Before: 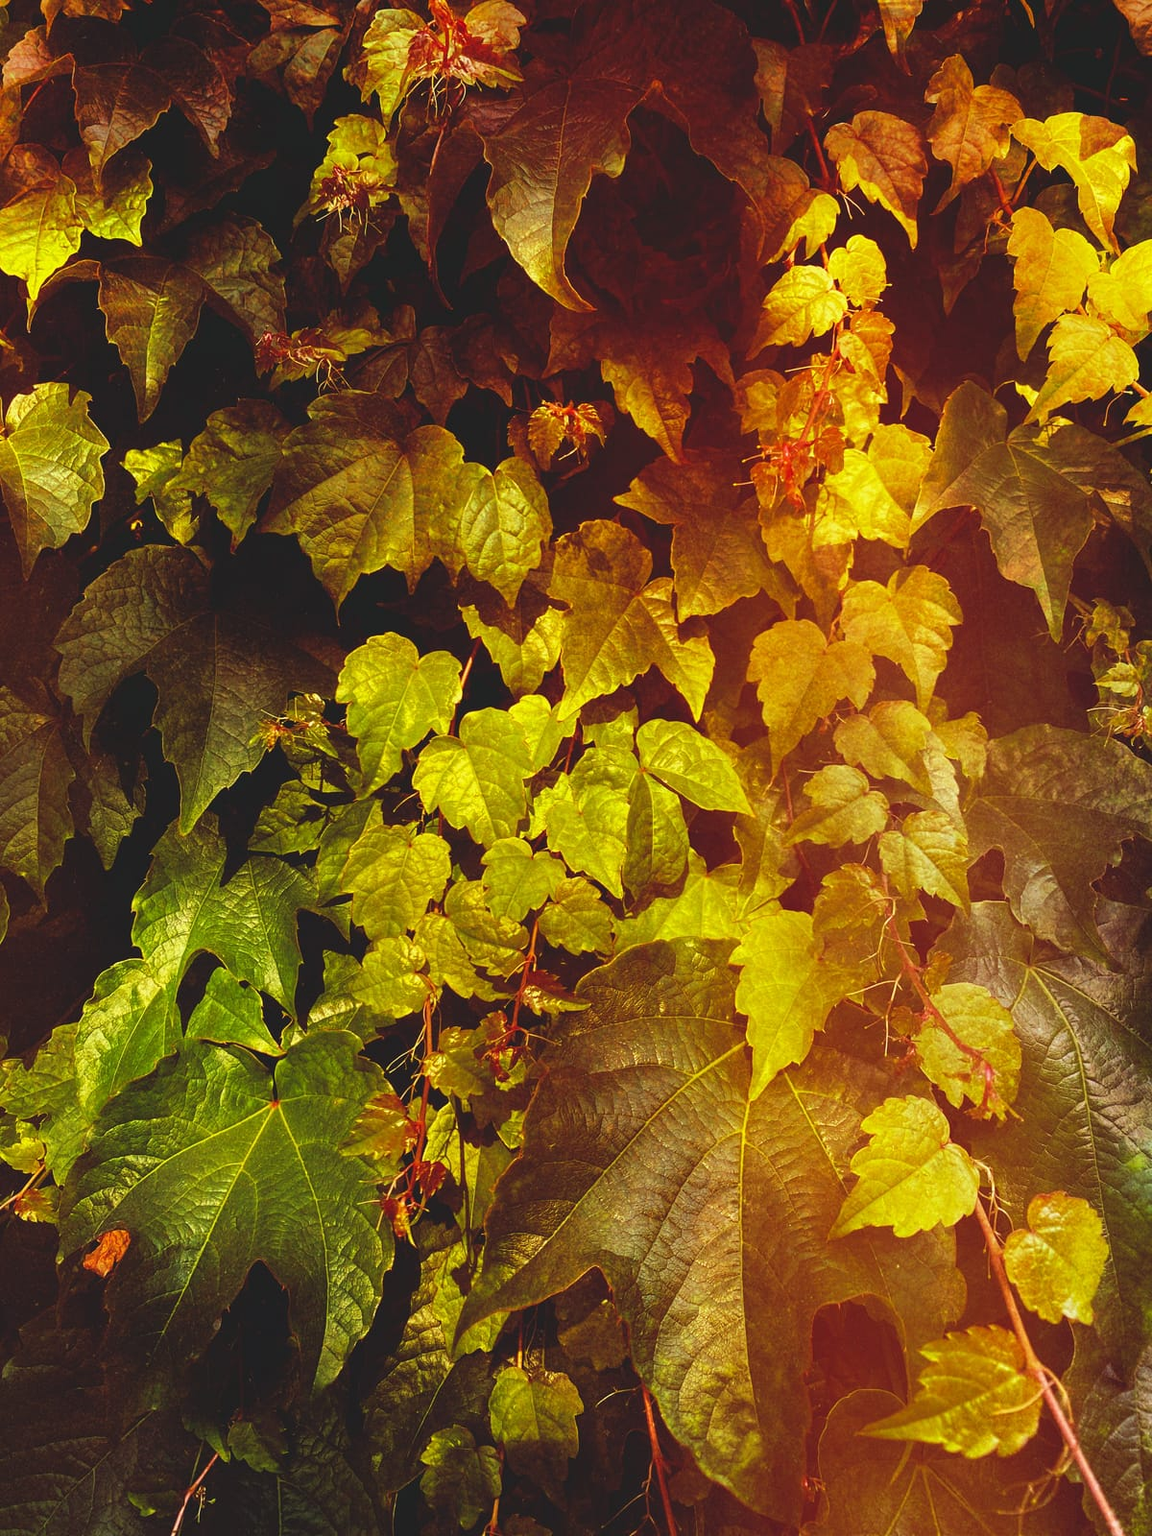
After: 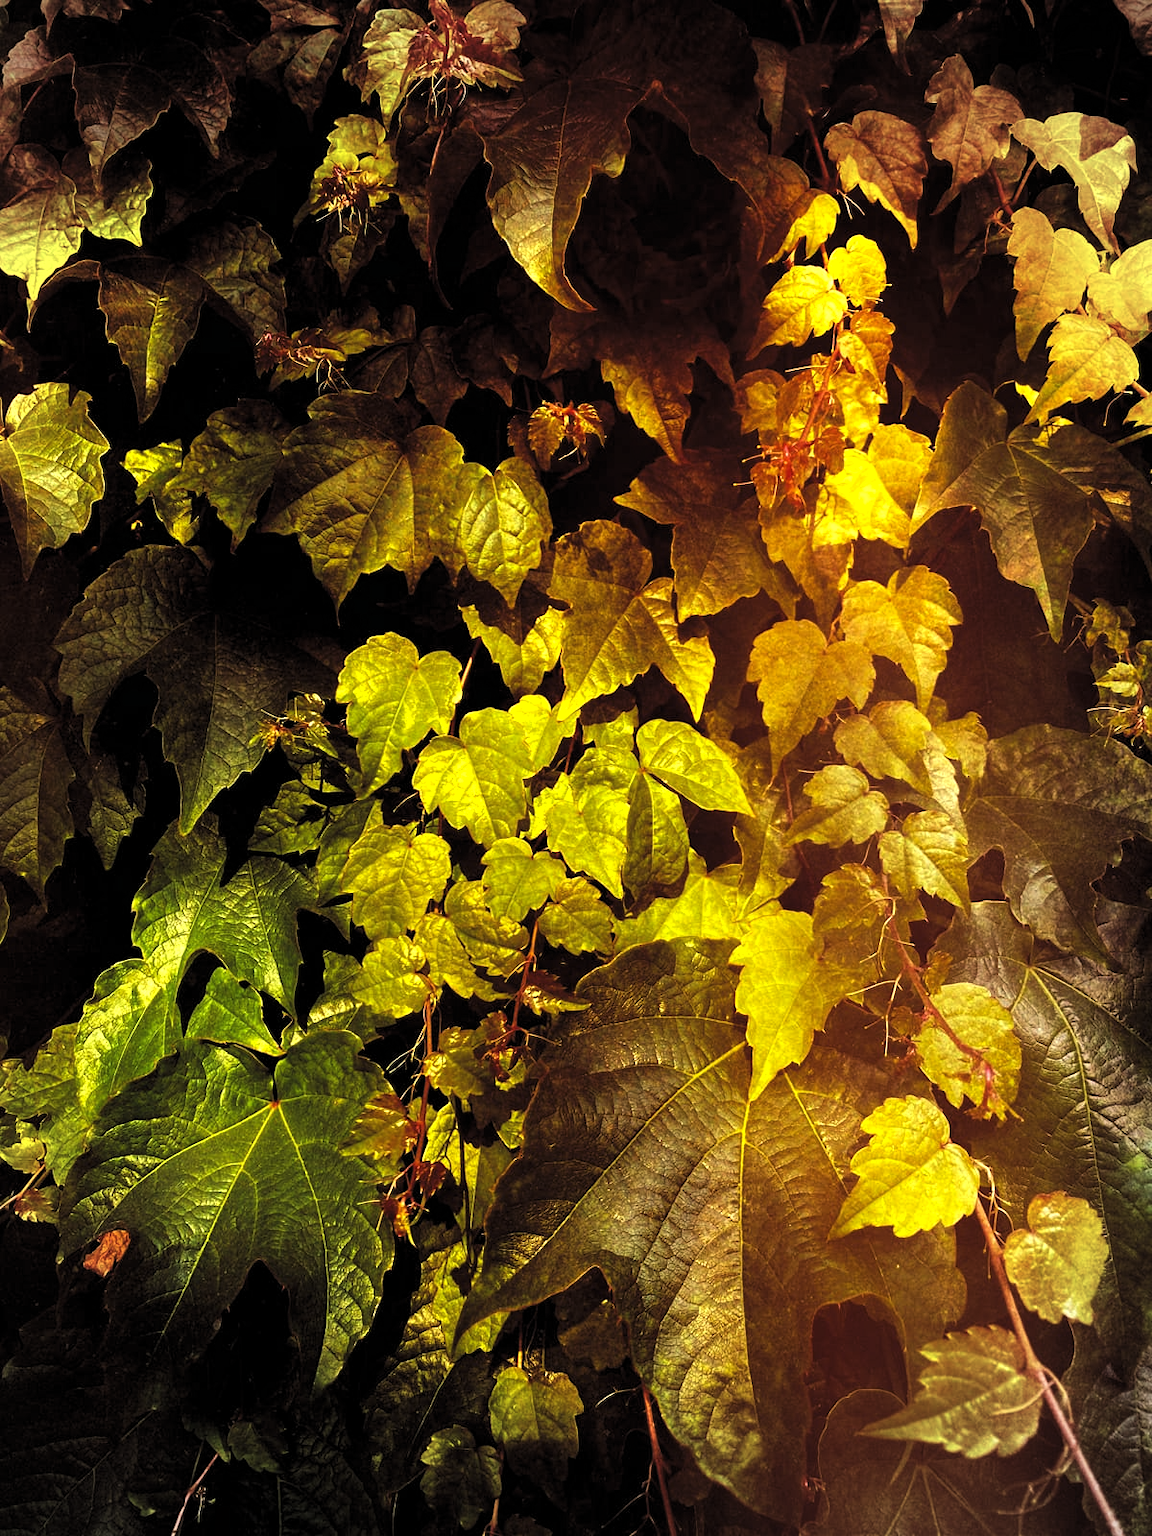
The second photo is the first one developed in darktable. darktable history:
vignetting: on, module defaults
levels: levels [0.129, 0.519, 0.867]
